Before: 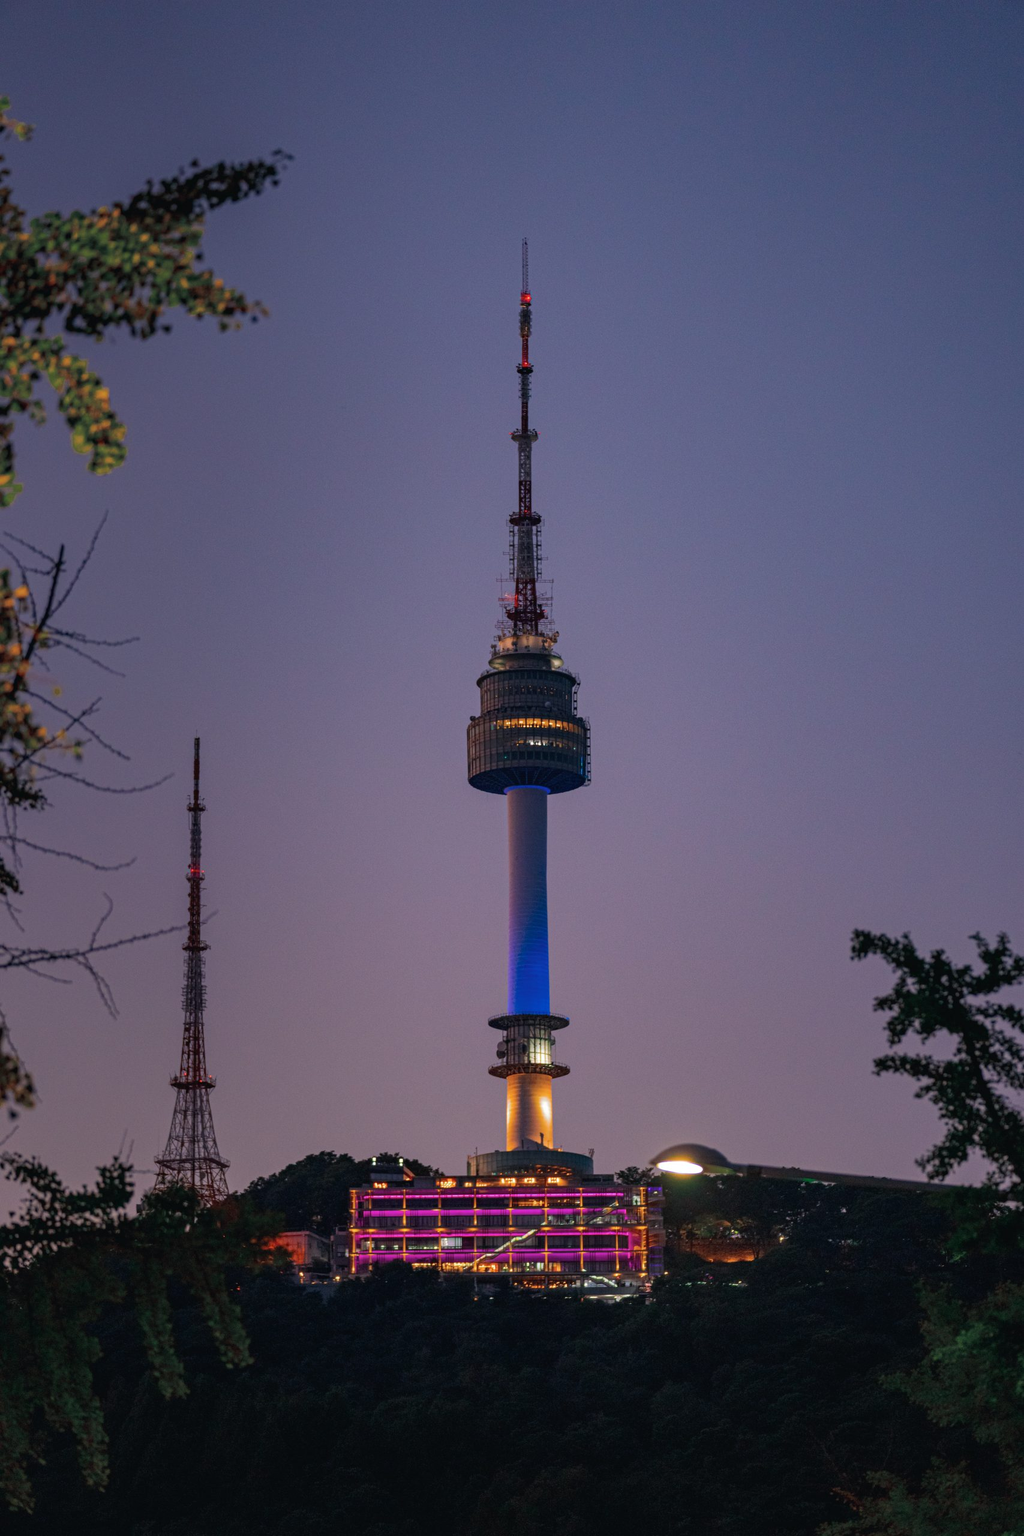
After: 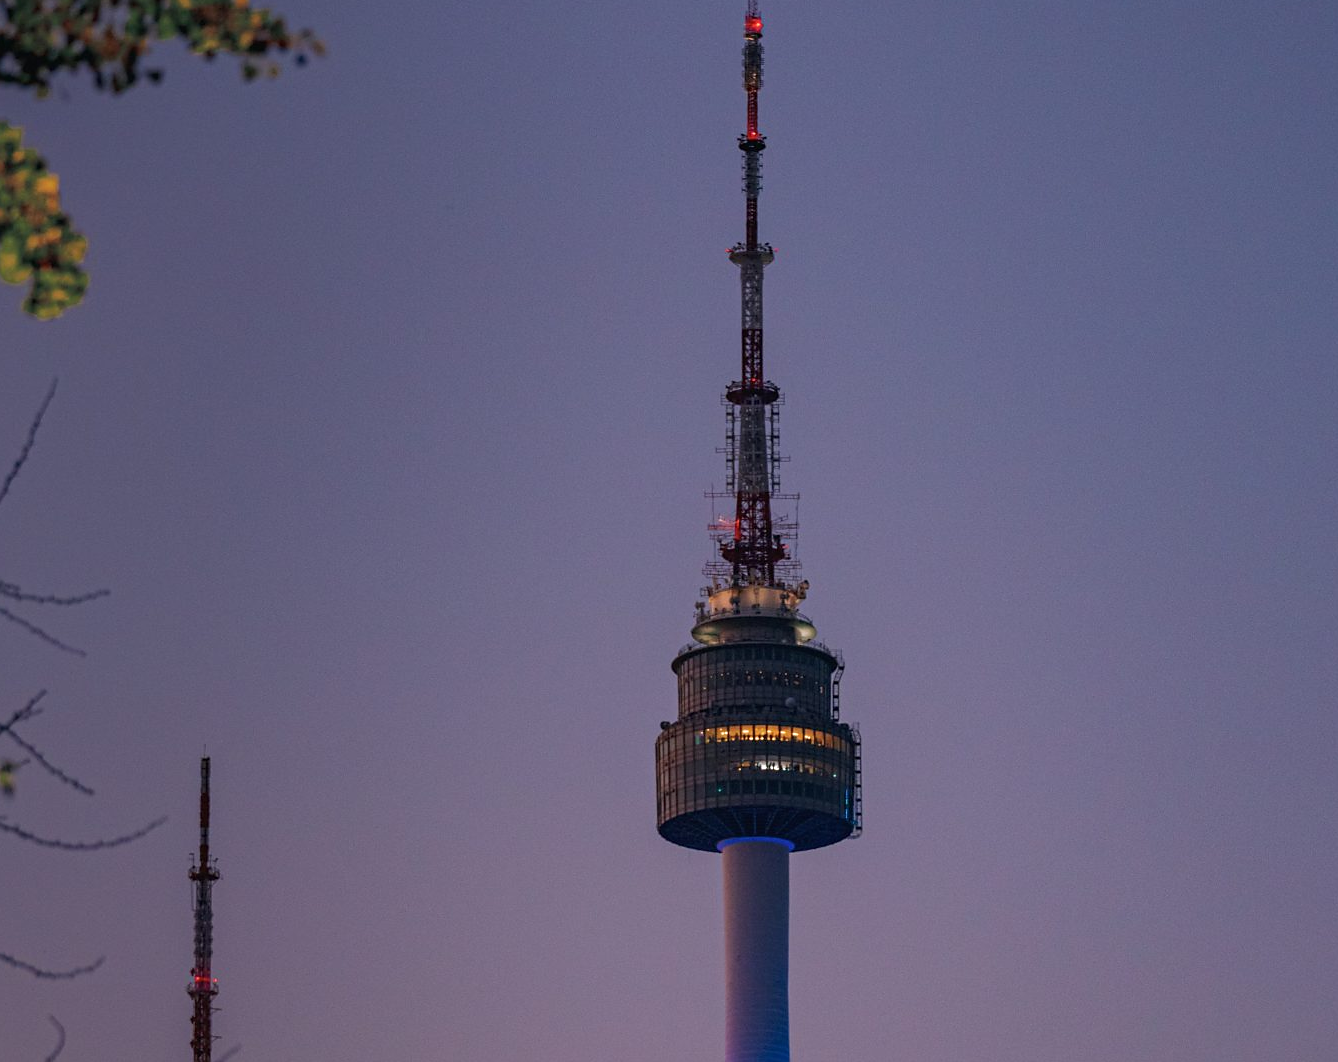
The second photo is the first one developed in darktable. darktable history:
crop: left 7.245%, top 18.465%, right 14.34%, bottom 39.975%
sharpen: radius 1.557, amount 0.358, threshold 1.303
